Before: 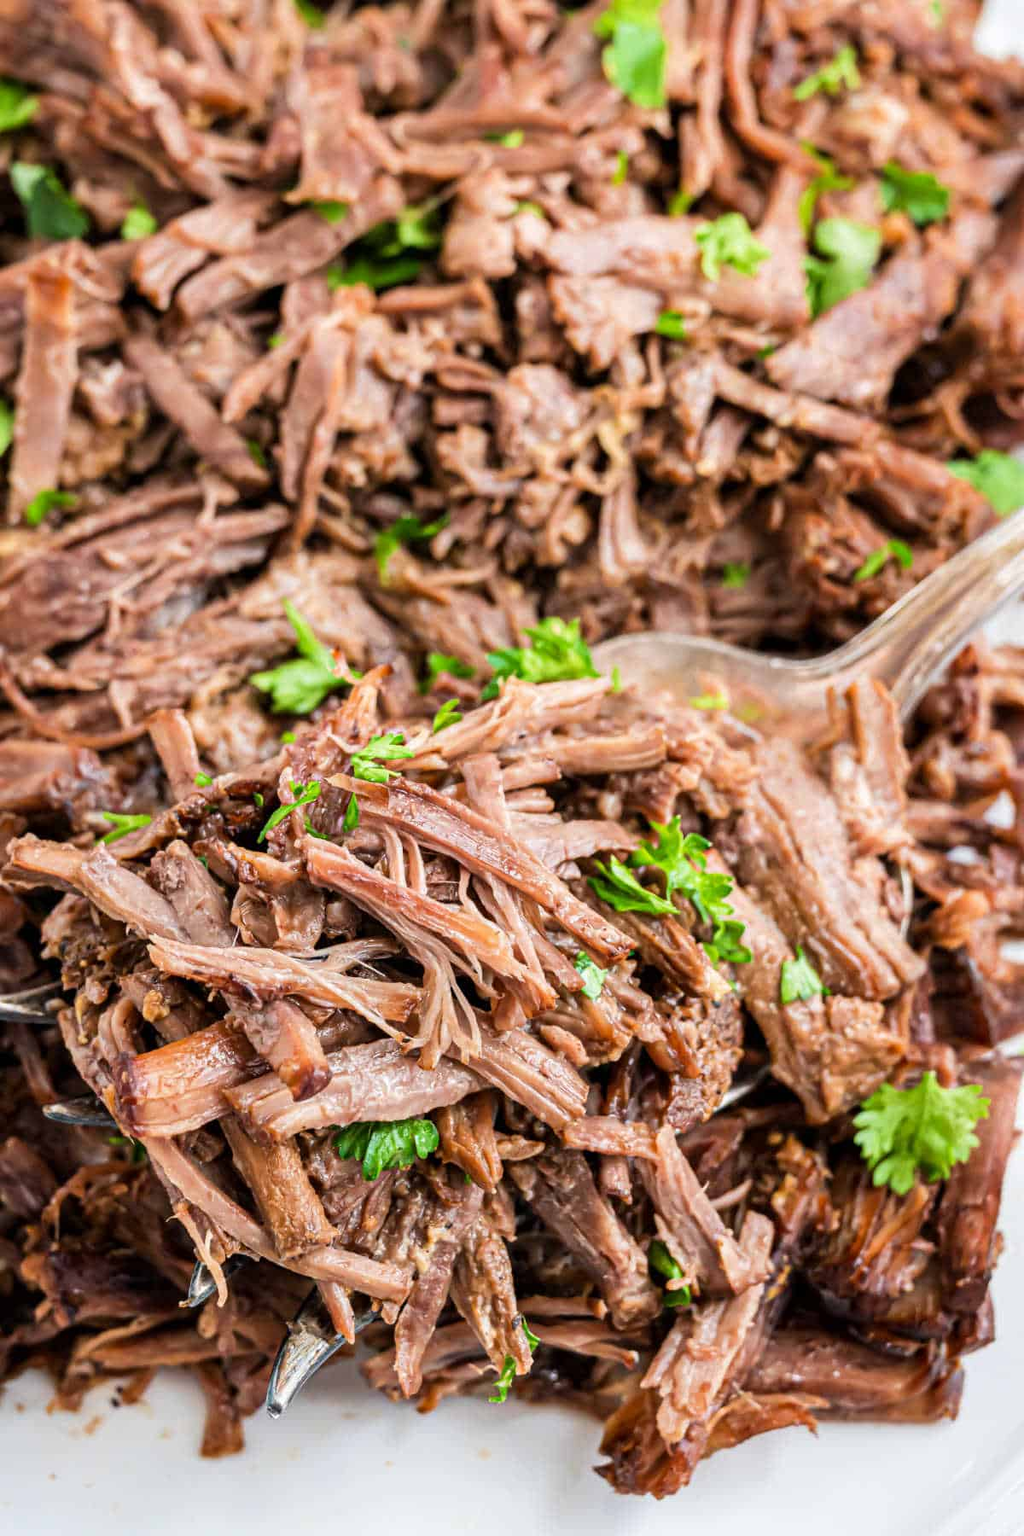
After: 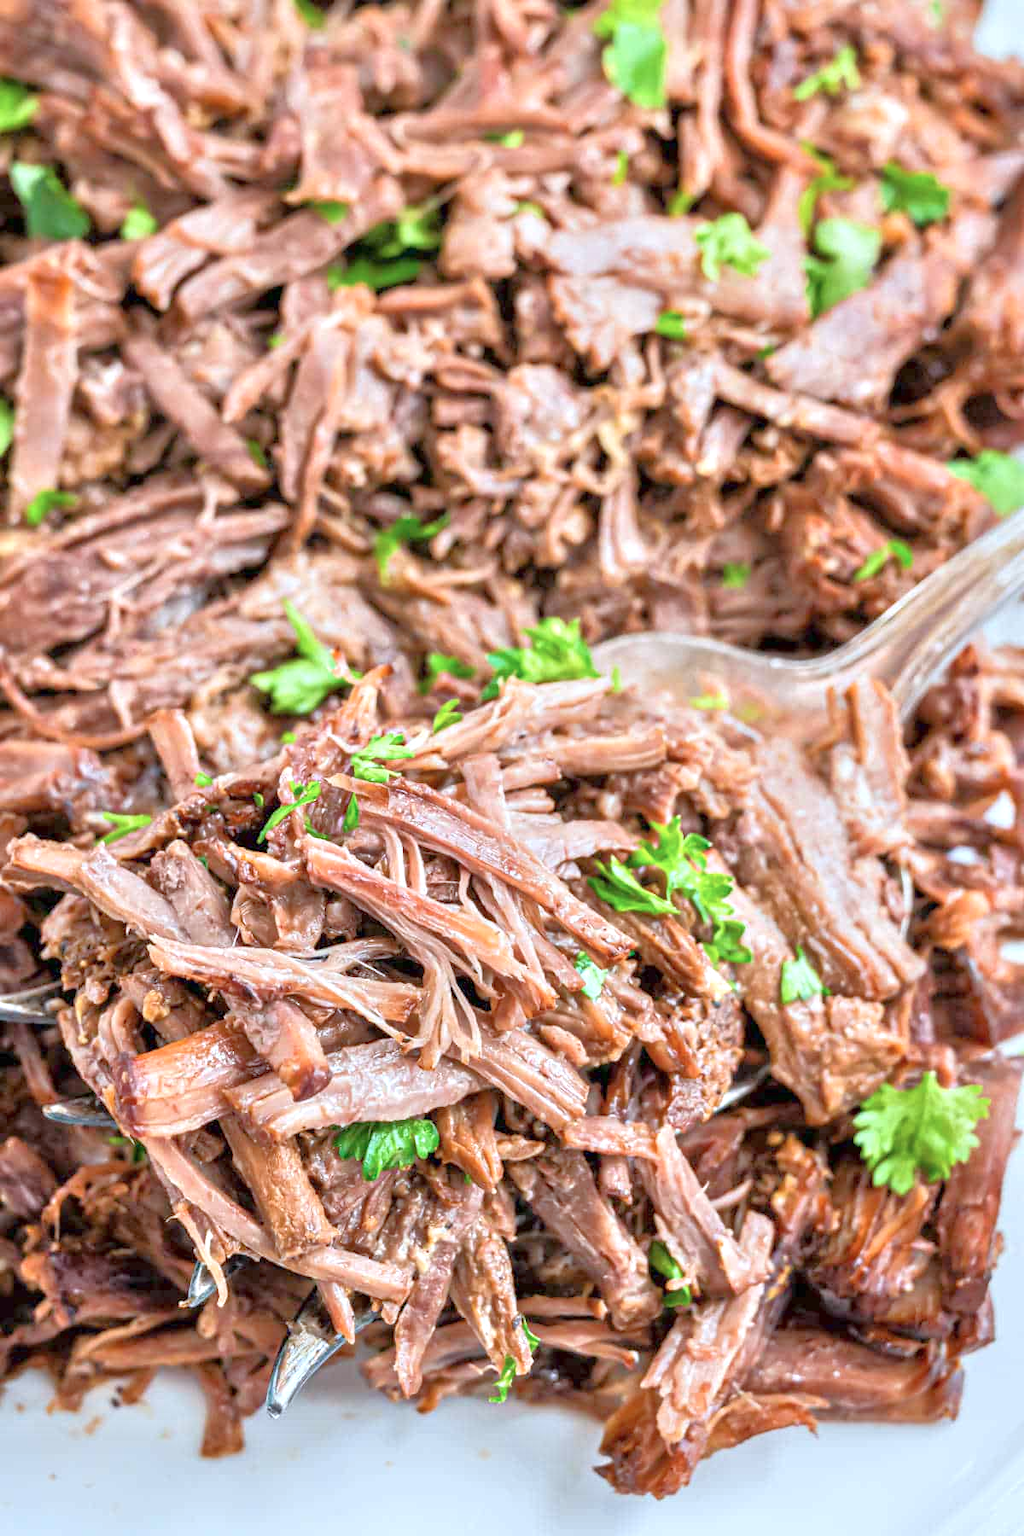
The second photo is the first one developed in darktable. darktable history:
tone equalizer: -8 EV 2 EV, -7 EV 2 EV, -6 EV 2 EV, -5 EV 2 EV, -4 EV 2 EV, -3 EV 1.5 EV, -2 EV 1 EV, -1 EV 0.5 EV
color correction: highlights a* -4.18, highlights b* -10.81
contrast brightness saturation: saturation -0.05
